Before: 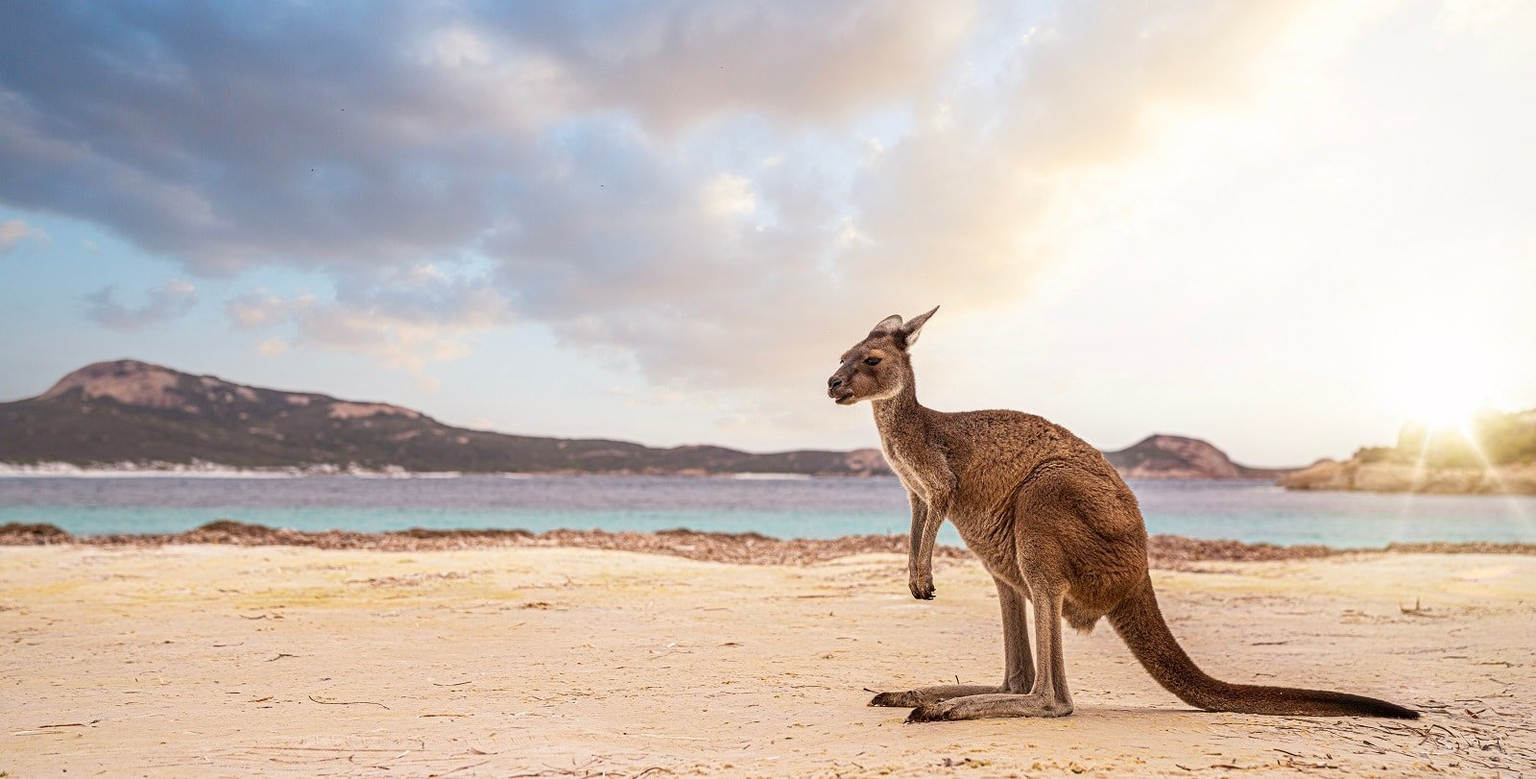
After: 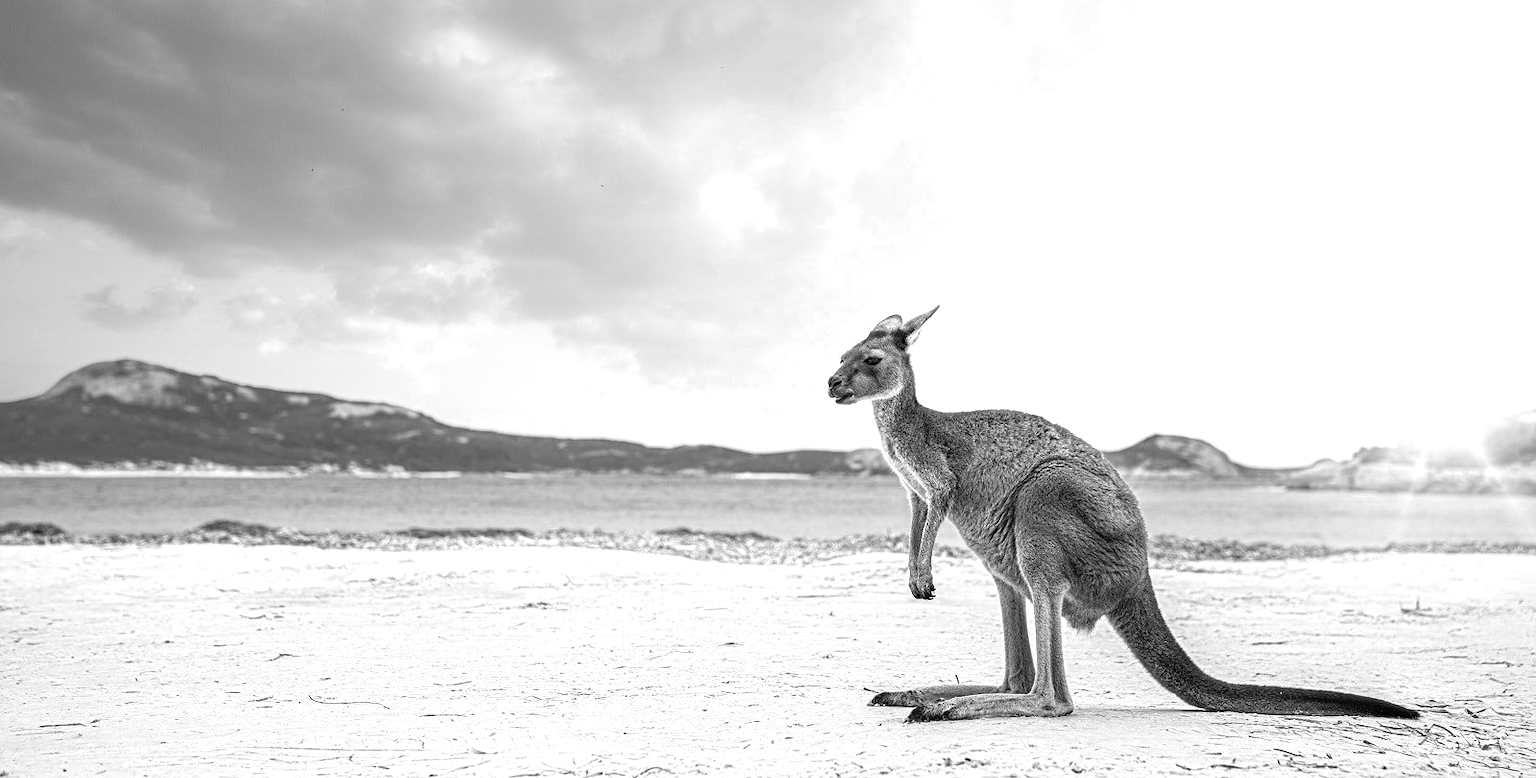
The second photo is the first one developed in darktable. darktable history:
color zones: curves: ch0 [(0.004, 0.588) (0.116, 0.636) (0.259, 0.476) (0.423, 0.464) (0.75, 0.5)]; ch1 [(0, 0) (0.143, 0) (0.286, 0) (0.429, 0) (0.571, 0) (0.714, 0) (0.857, 0)]
tone equalizer: -8 EV -0.412 EV, -7 EV -0.363 EV, -6 EV -0.321 EV, -5 EV -0.211 EV, -3 EV 0.203 EV, -2 EV 0.32 EV, -1 EV 0.372 EV, +0 EV 0.432 EV
